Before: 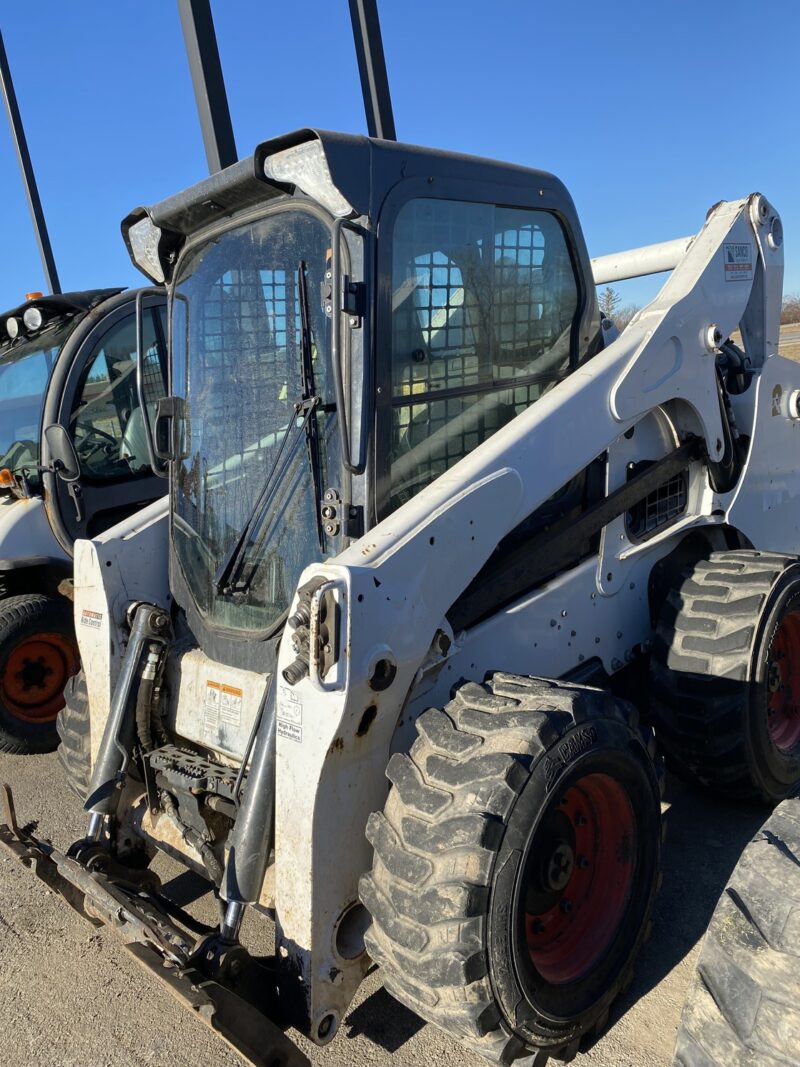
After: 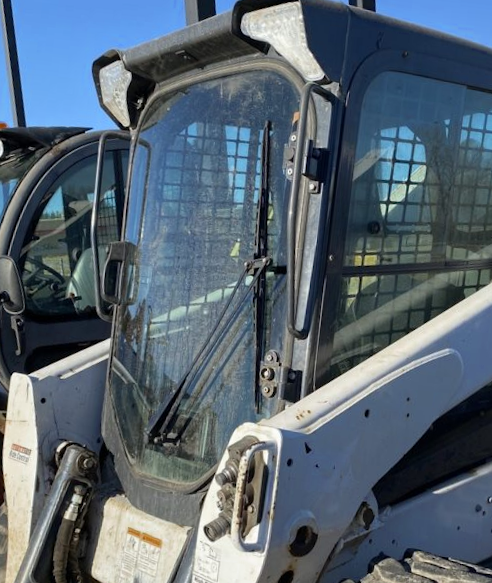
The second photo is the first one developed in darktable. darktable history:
color zones: curves: ch0 [(0.27, 0.396) (0.563, 0.504) (0.75, 0.5) (0.787, 0.307)]
crop and rotate: angle -6.3°, left 2.238%, top 7.012%, right 27.536%, bottom 30.57%
